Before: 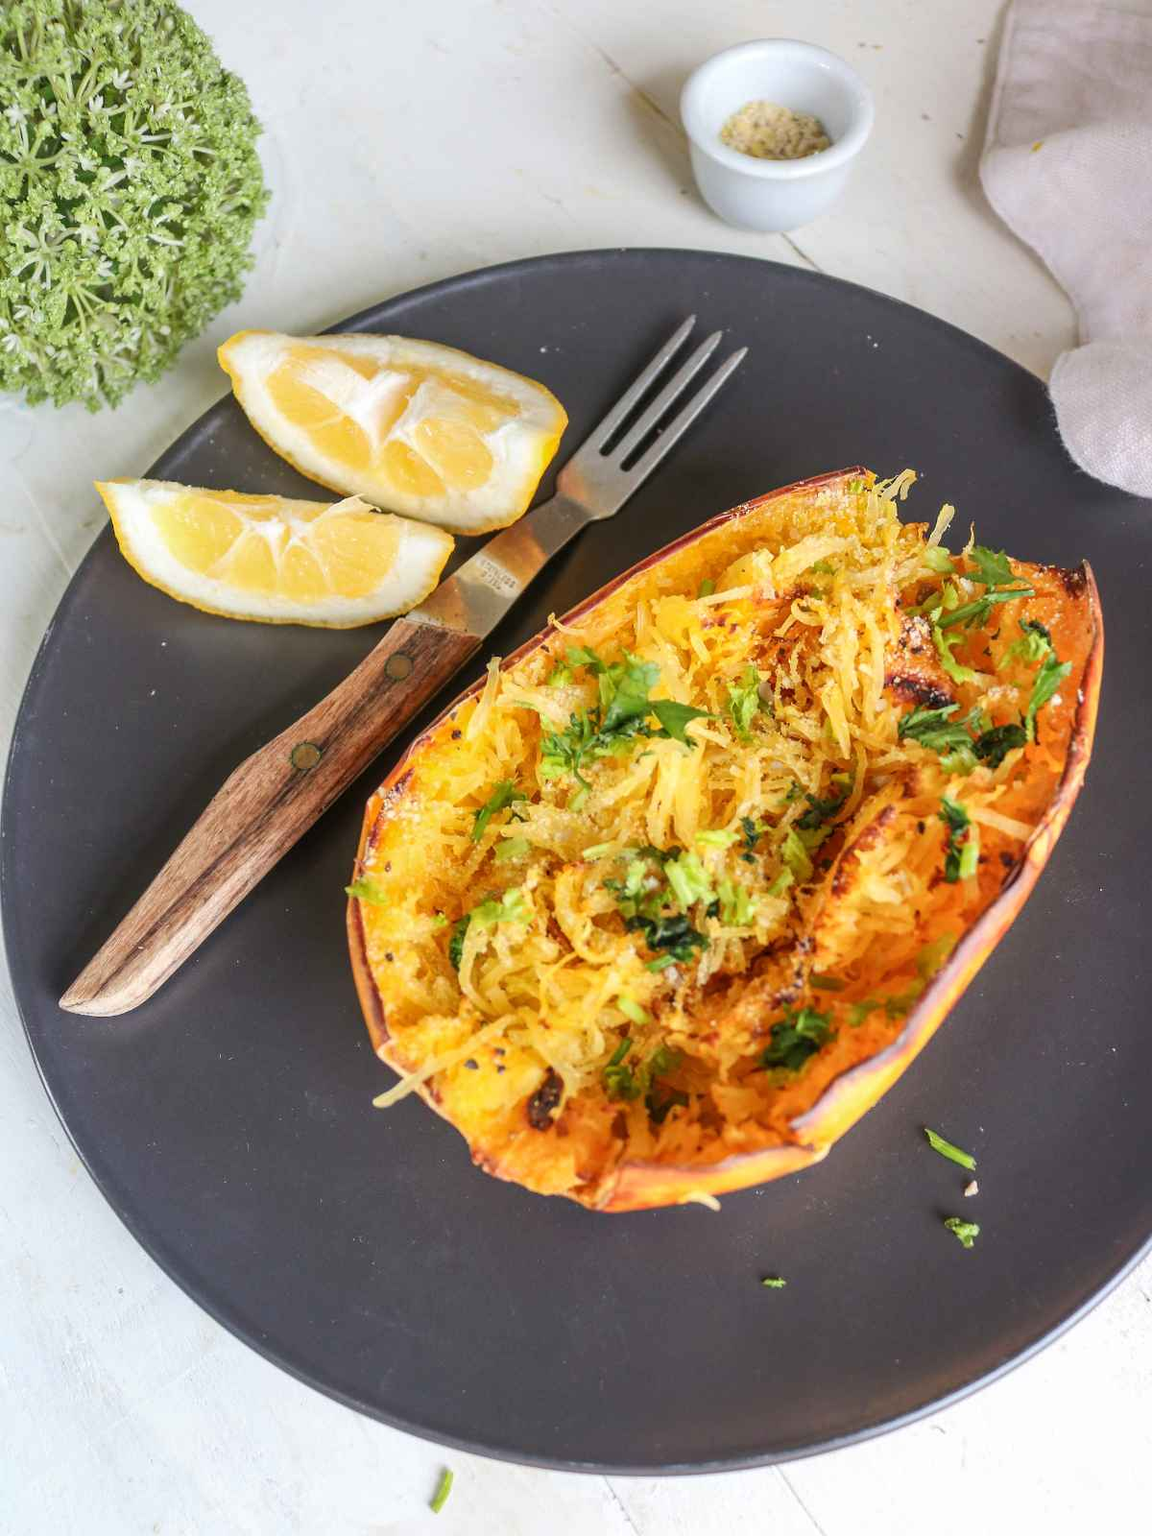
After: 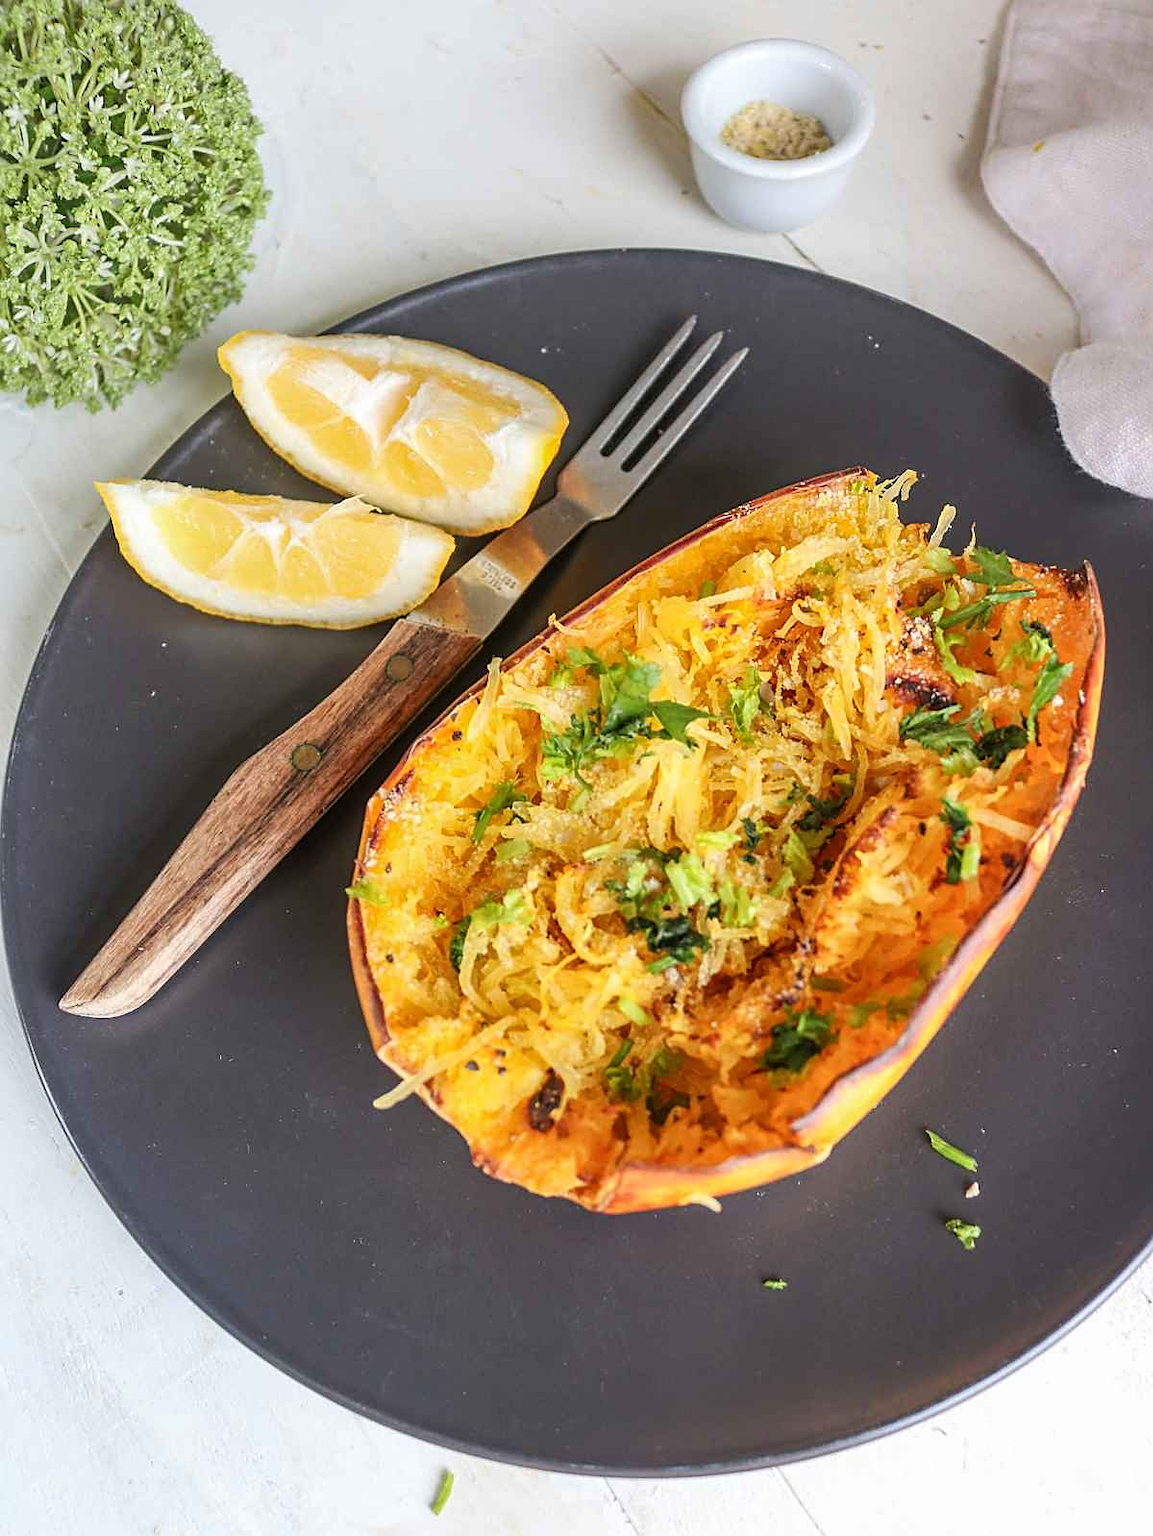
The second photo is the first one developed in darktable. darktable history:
crop: bottom 0.063%
sharpen: on, module defaults
